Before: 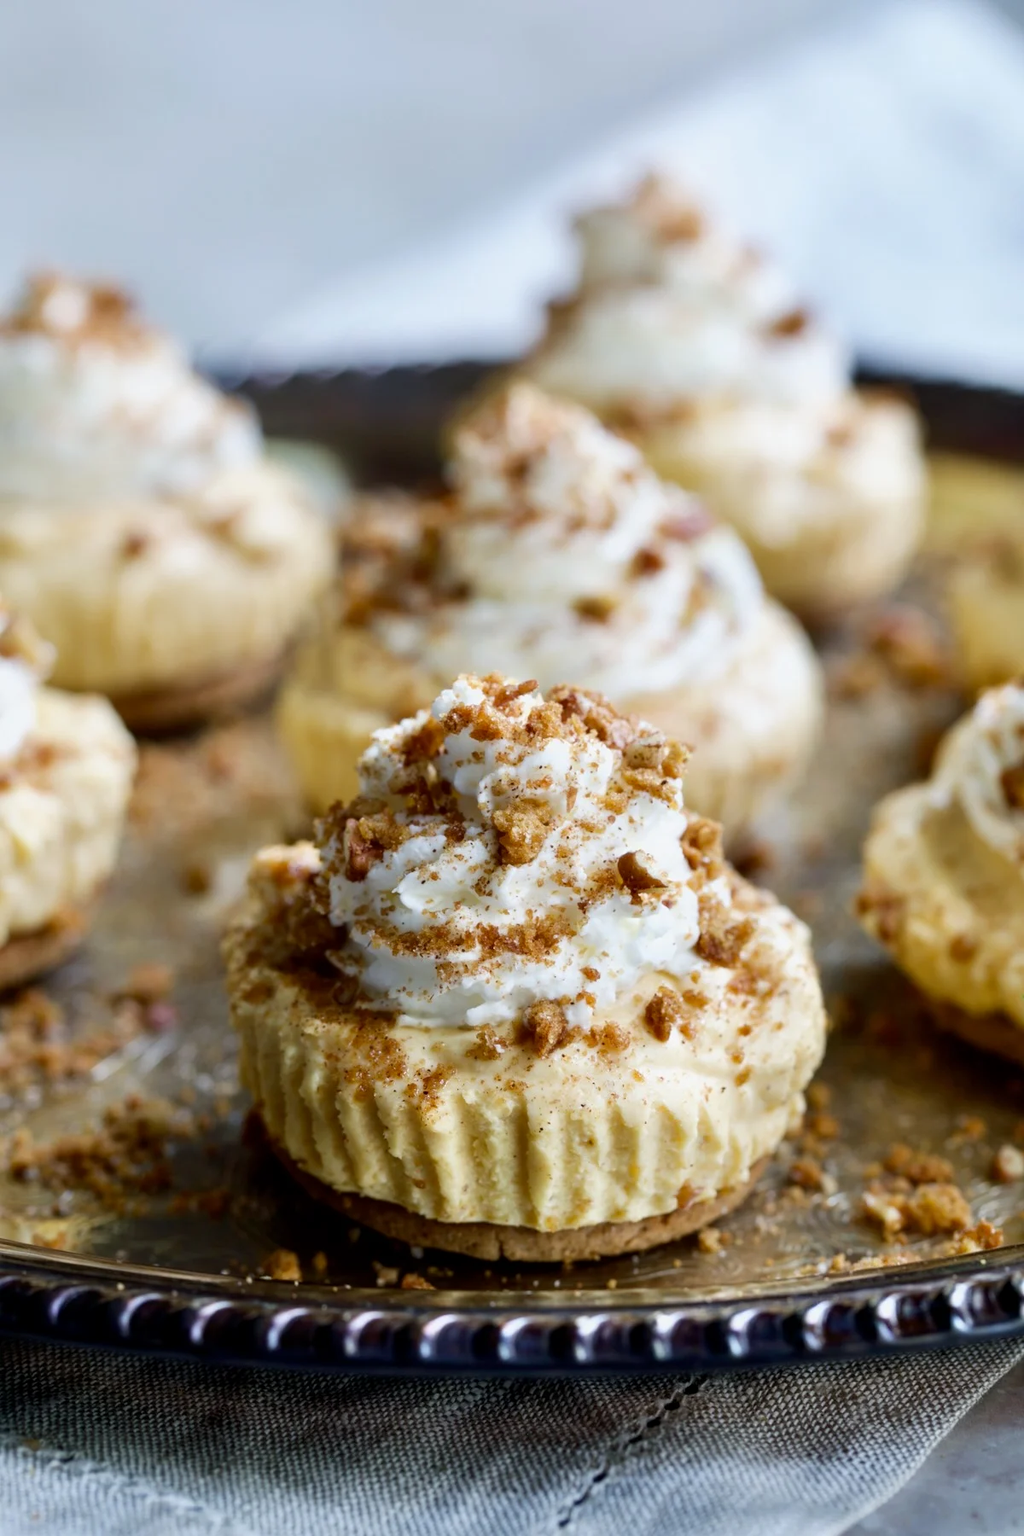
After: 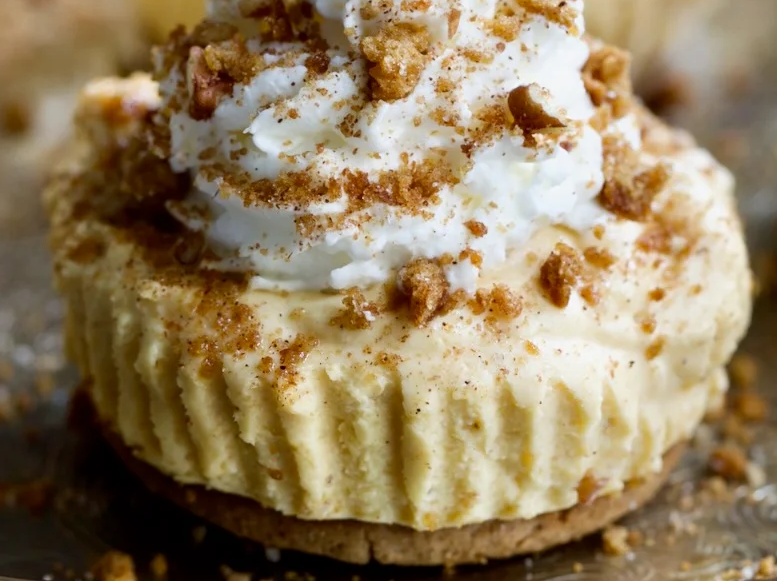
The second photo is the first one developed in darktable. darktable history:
crop: left 18.062%, top 50.765%, right 17.125%, bottom 16.927%
